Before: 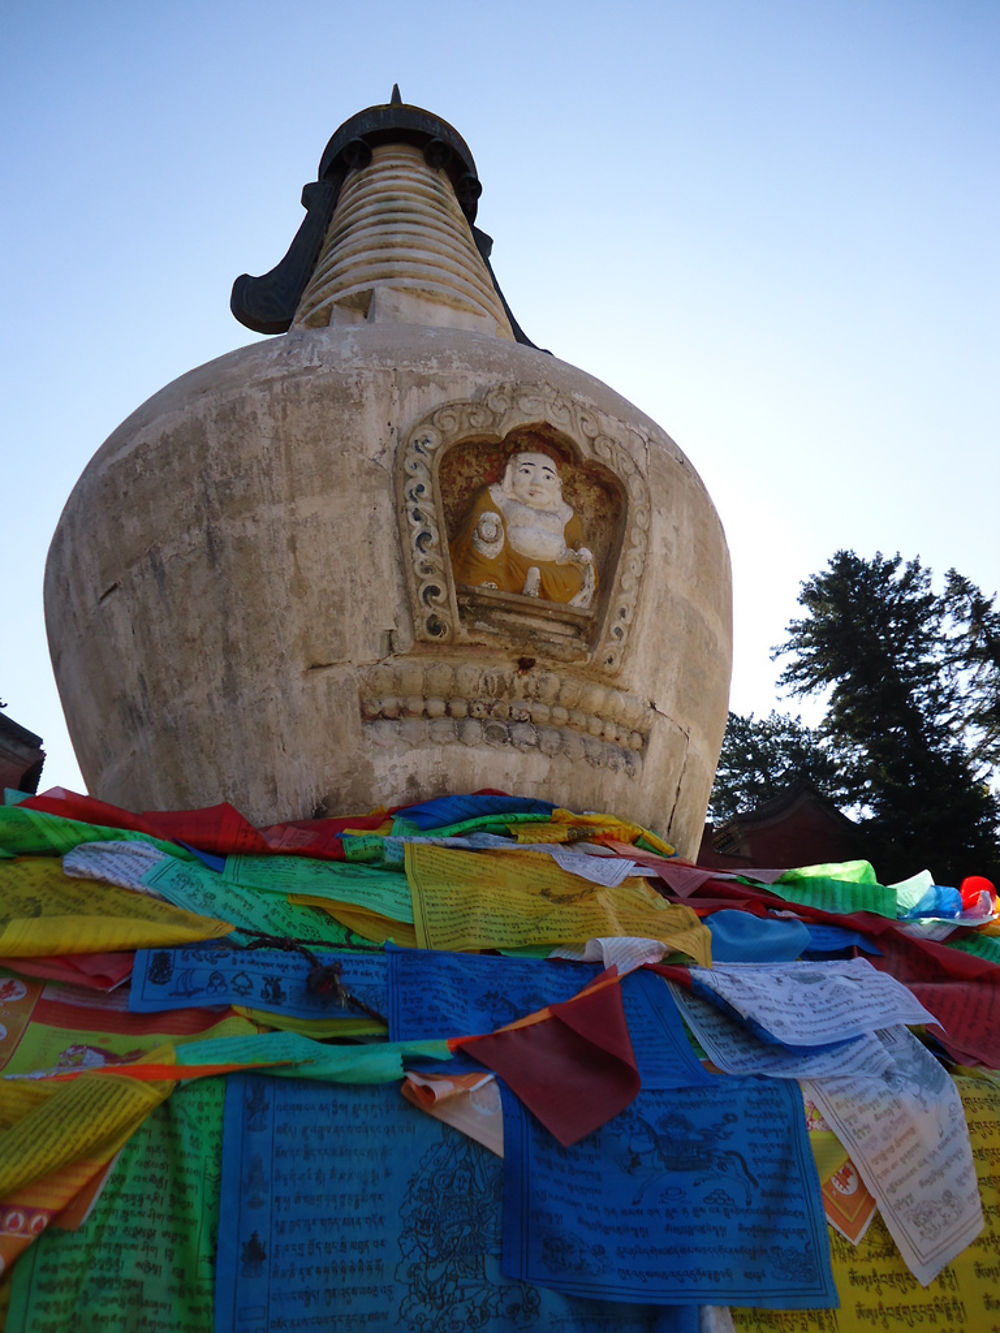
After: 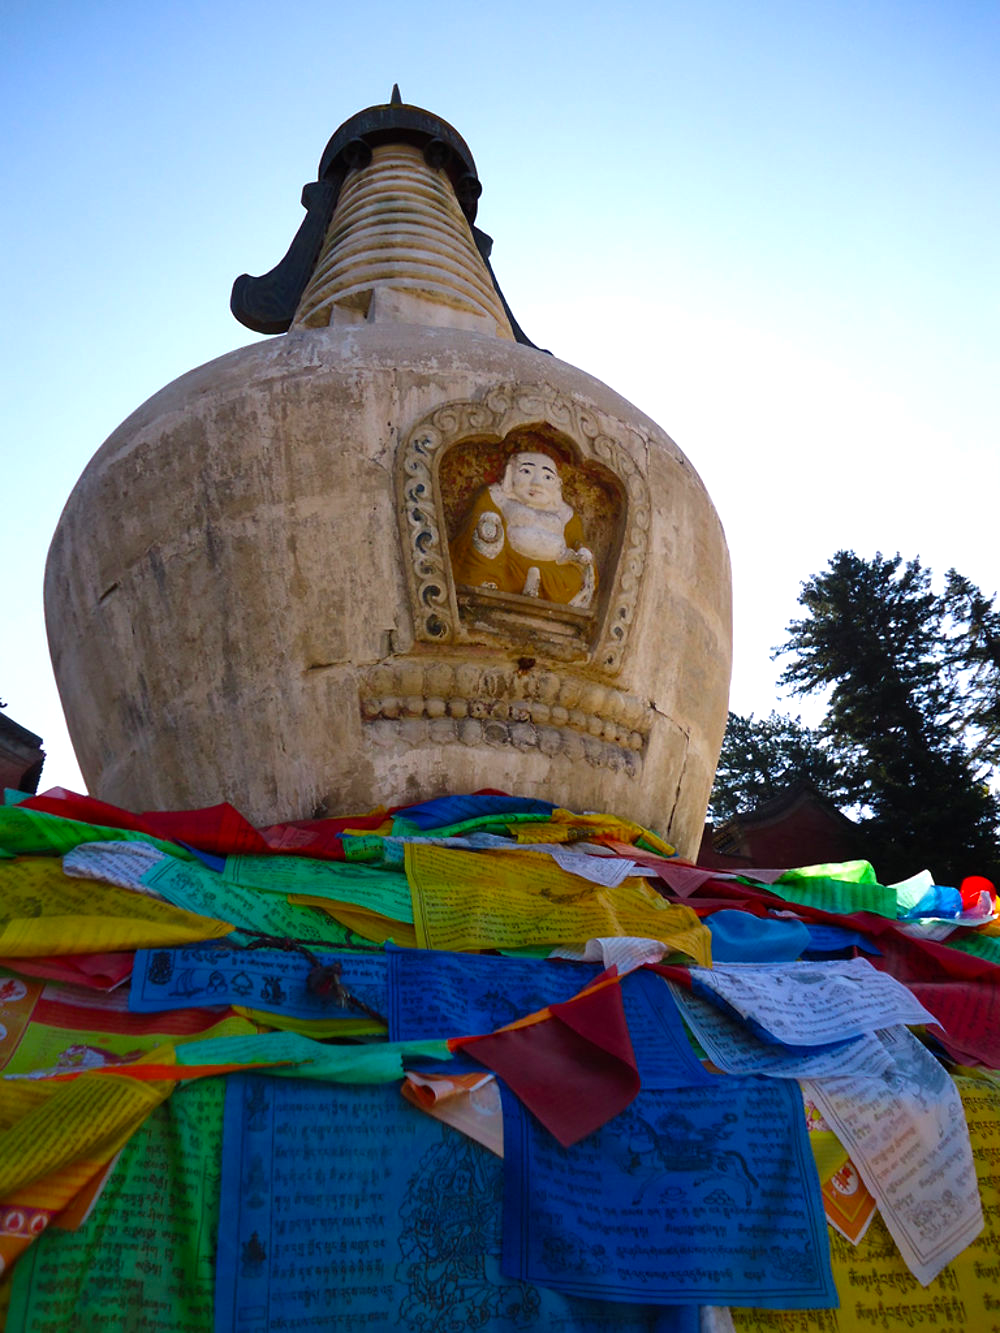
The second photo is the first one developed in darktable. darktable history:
color balance rgb: highlights gain › chroma 0.135%, highlights gain › hue 331.11°, linear chroma grading › global chroma 1.661%, linear chroma grading › mid-tones -1.154%, perceptual saturation grading › global saturation 30.335%, perceptual brilliance grading › highlights 8.637%, perceptual brilliance grading › mid-tones 3.44%, perceptual brilliance grading › shadows 1.432%
